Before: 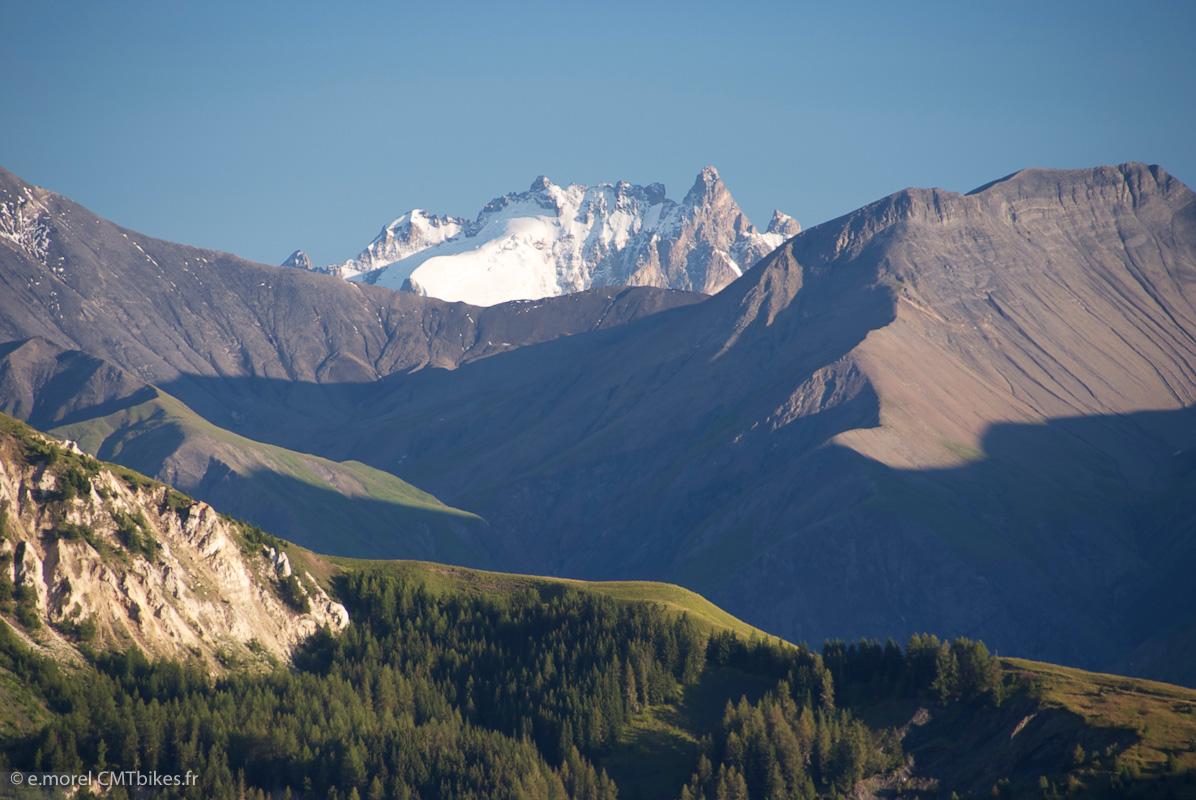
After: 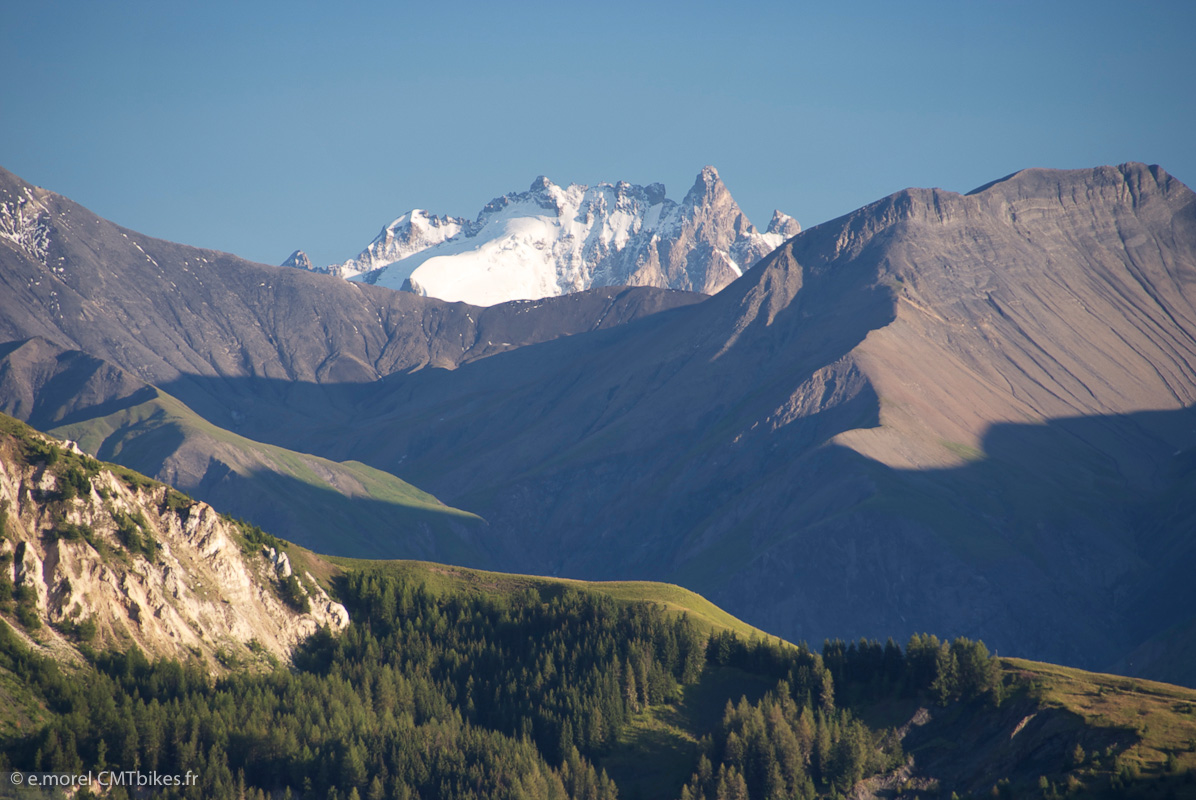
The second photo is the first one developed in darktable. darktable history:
shadows and highlights: radius 125.31, shadows 30.5, highlights -31.19, shadows color adjustment 98.01%, highlights color adjustment 58.28%, low approximation 0.01, soften with gaussian
